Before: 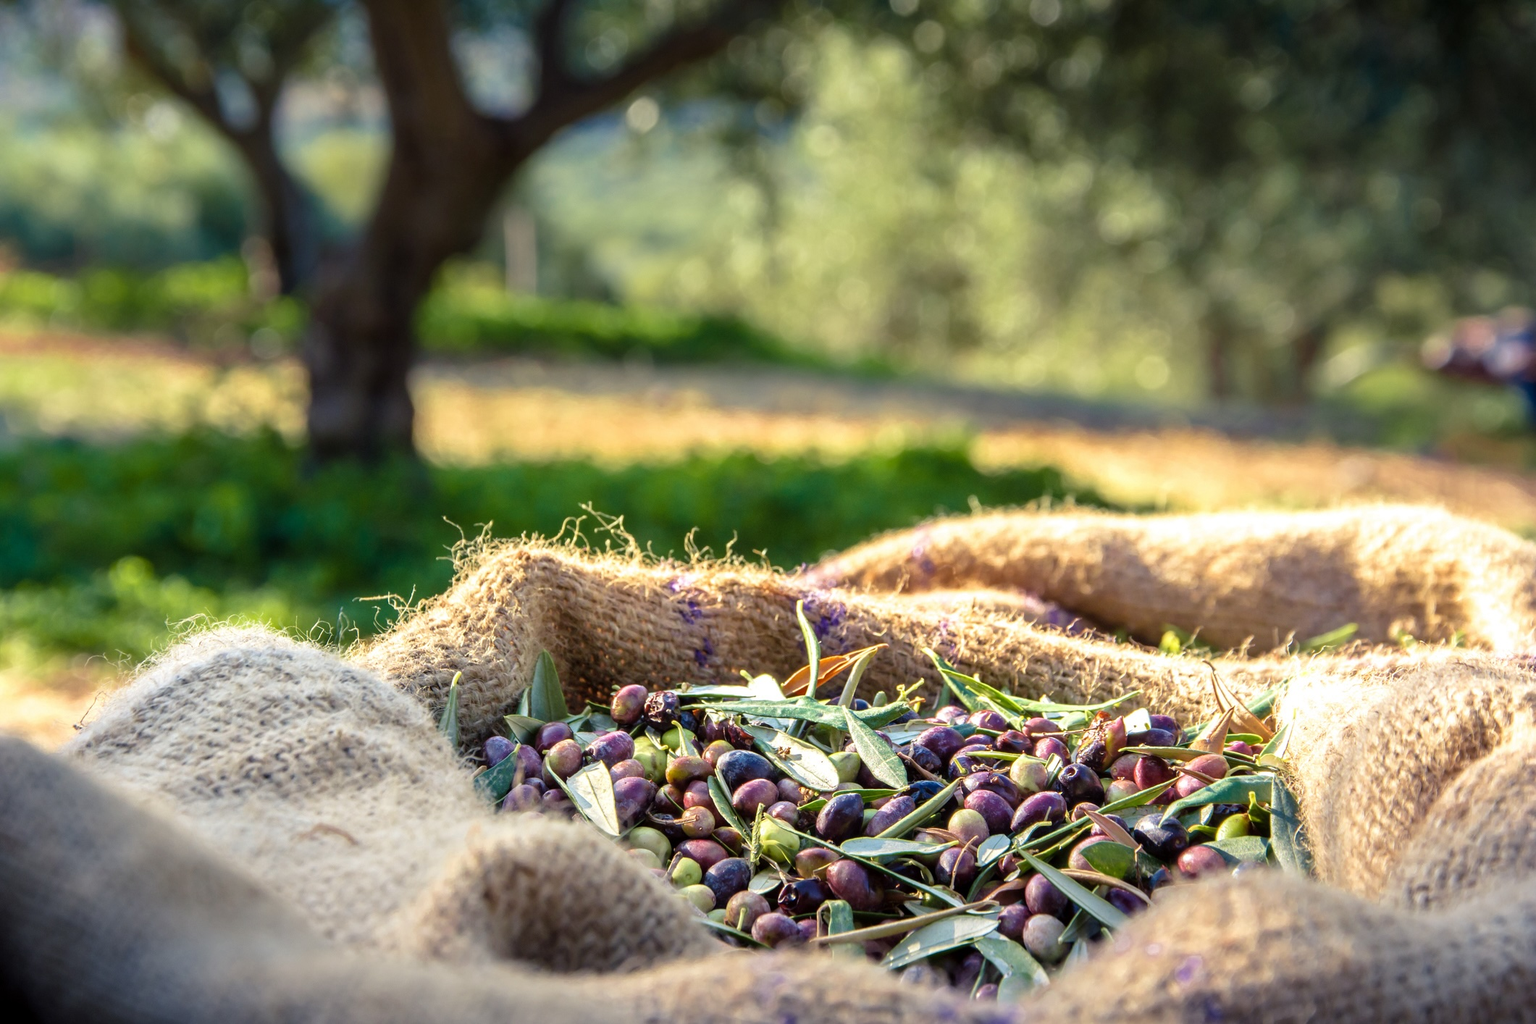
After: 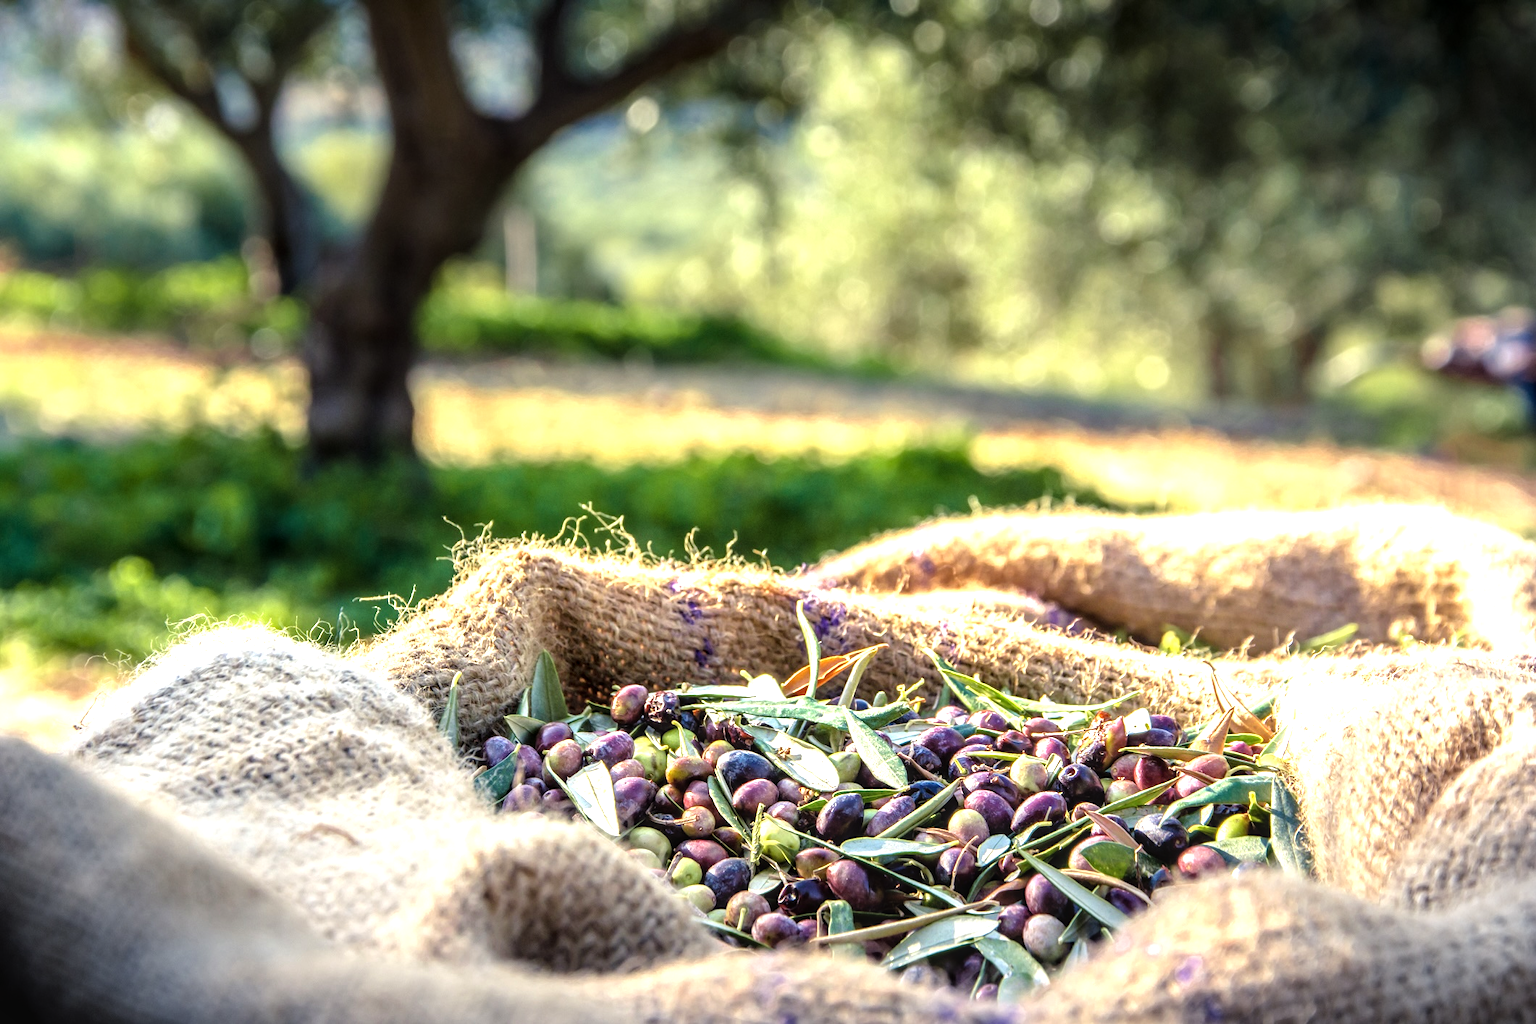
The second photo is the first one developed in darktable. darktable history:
local contrast: on, module defaults
vignetting: fall-off start 100.71%, brightness -0.266, center (-0.052, -0.357)
tone equalizer: -8 EV -0.762 EV, -7 EV -0.71 EV, -6 EV -0.583 EV, -5 EV -0.397 EV, -3 EV 0.376 EV, -2 EV 0.6 EV, -1 EV 0.694 EV, +0 EV 0.734 EV
contrast brightness saturation: saturation -0.036
